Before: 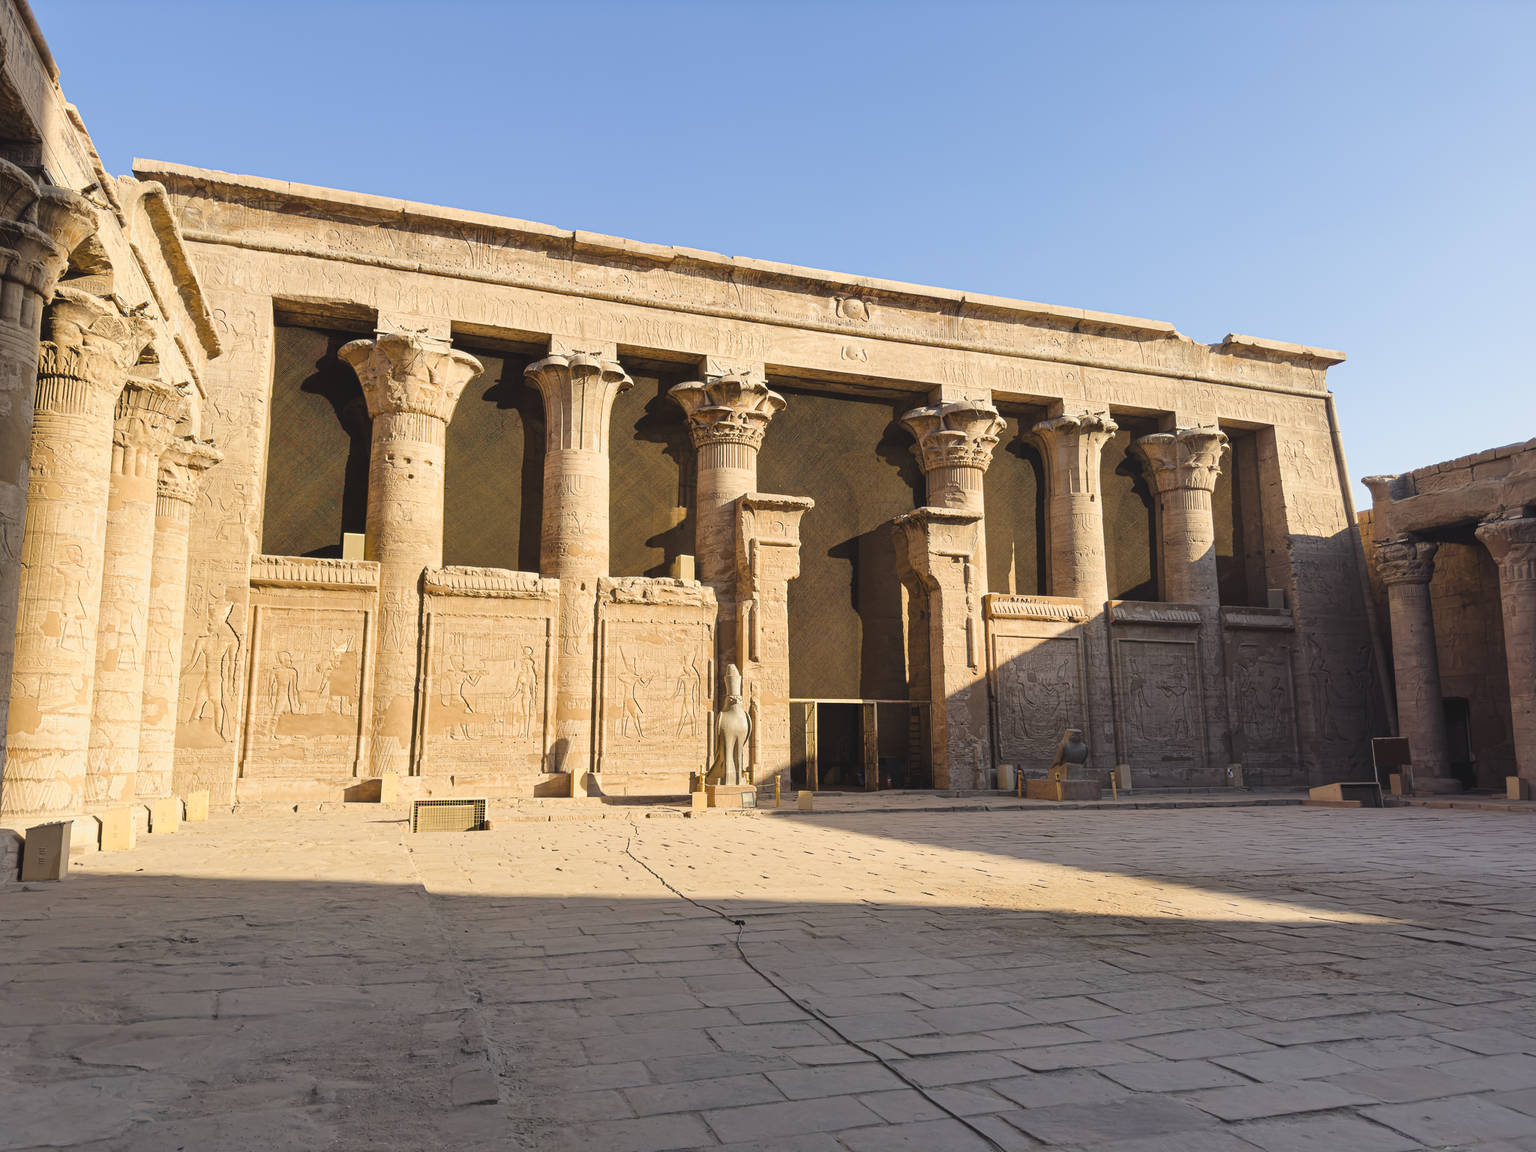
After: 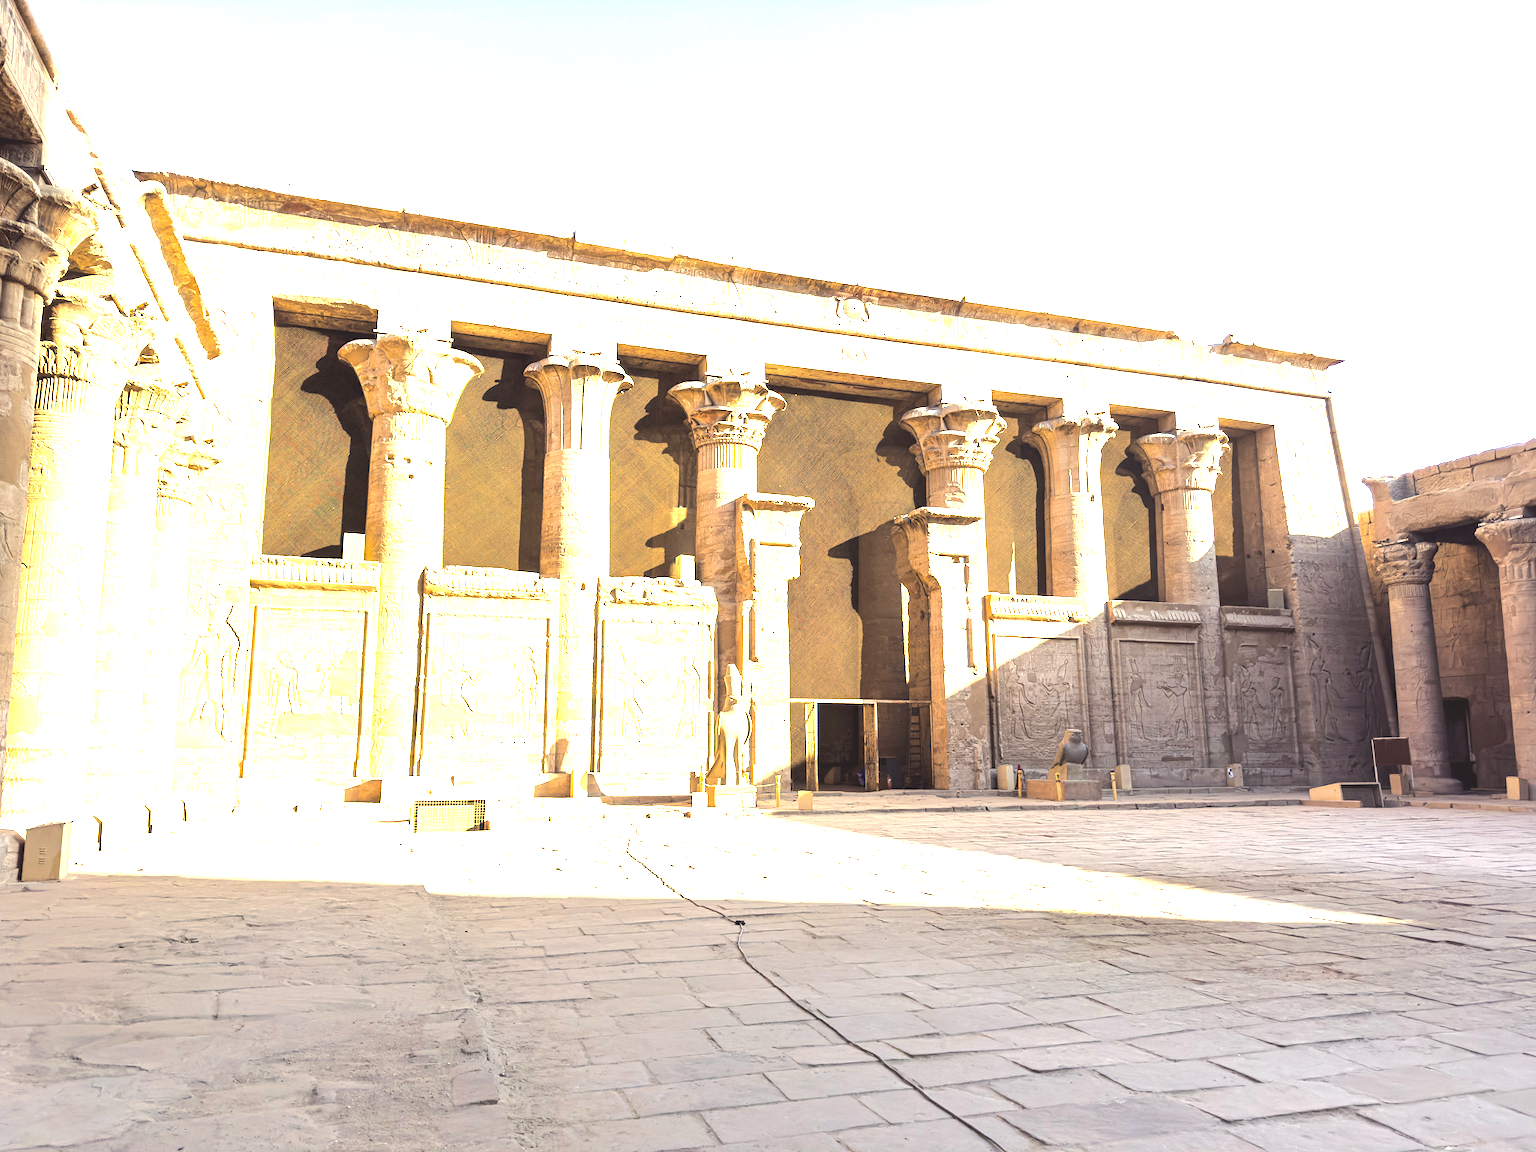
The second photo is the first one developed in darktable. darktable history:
tone equalizer: -8 EV -0.45 EV, -7 EV -0.419 EV, -6 EV -0.372 EV, -5 EV -0.217 EV, -3 EV 0.218 EV, -2 EV 0.355 EV, -1 EV 0.394 EV, +0 EV 0.39 EV
color correction: highlights a* -0.948, highlights b* 4.58, shadows a* 3.55
exposure: black level correction 0.001, exposure 1.644 EV, compensate highlight preservation false
tone curve: curves: ch0 [(0, 0) (0.003, 0.012) (0.011, 0.014) (0.025, 0.02) (0.044, 0.034) (0.069, 0.047) (0.1, 0.063) (0.136, 0.086) (0.177, 0.131) (0.224, 0.183) (0.277, 0.243) (0.335, 0.317) (0.399, 0.403) (0.468, 0.488) (0.543, 0.573) (0.623, 0.649) (0.709, 0.718) (0.801, 0.795) (0.898, 0.872) (1, 1)], color space Lab, independent channels, preserve colors none
